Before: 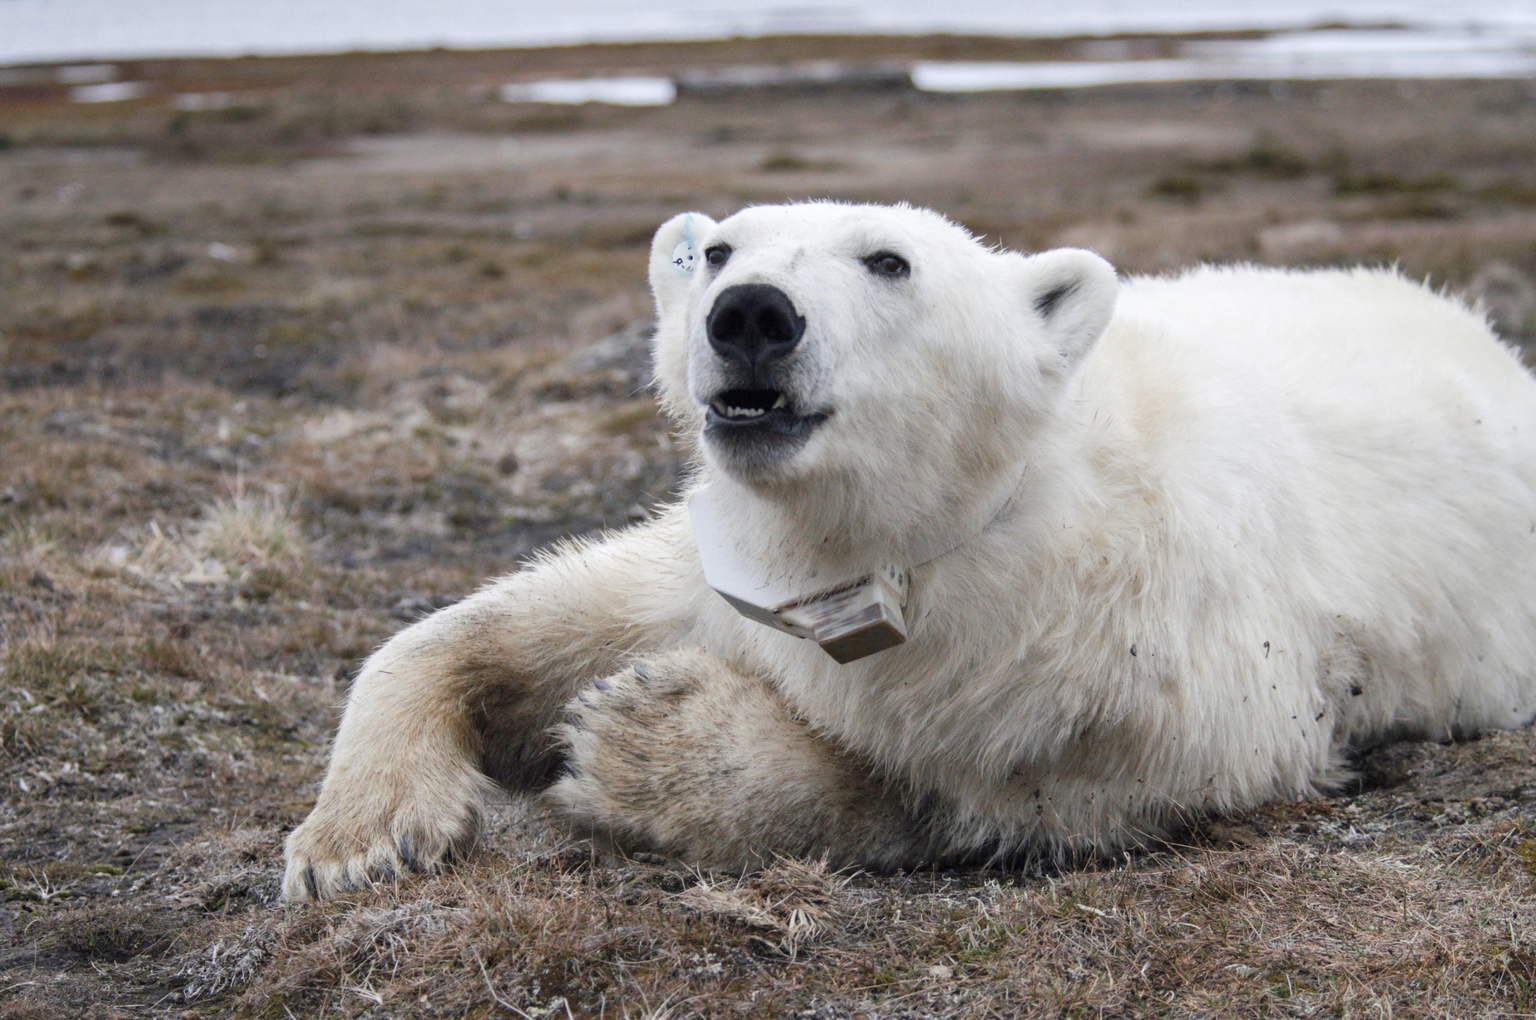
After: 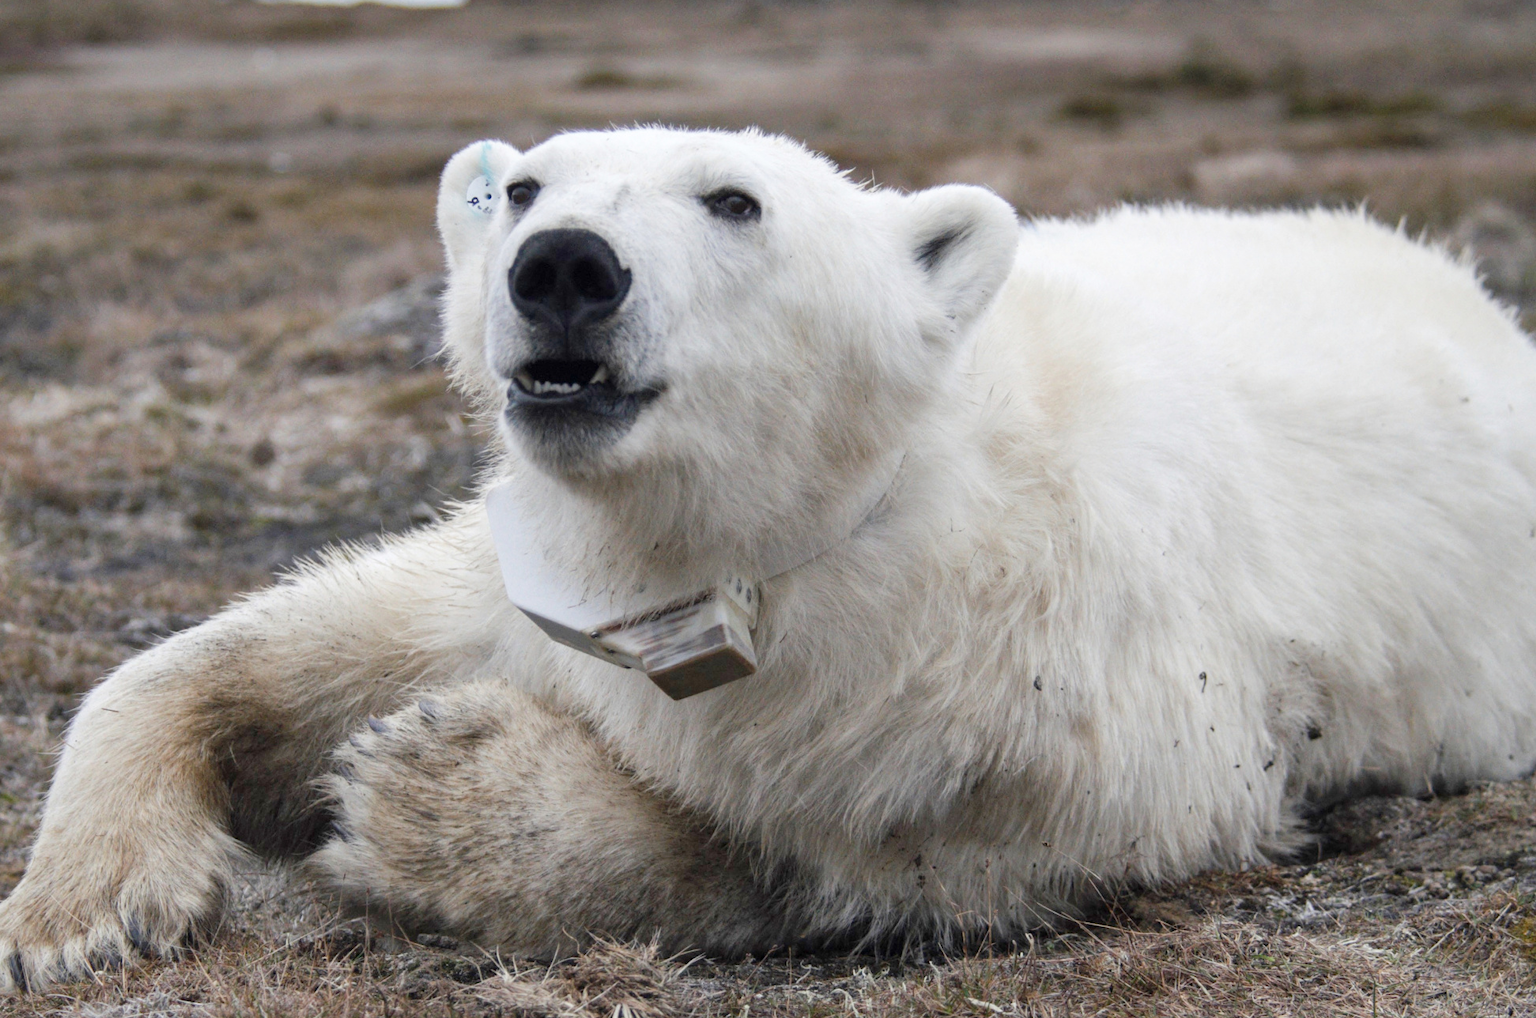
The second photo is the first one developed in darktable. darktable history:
crop: left 19.324%, top 9.812%, right 0%, bottom 9.606%
